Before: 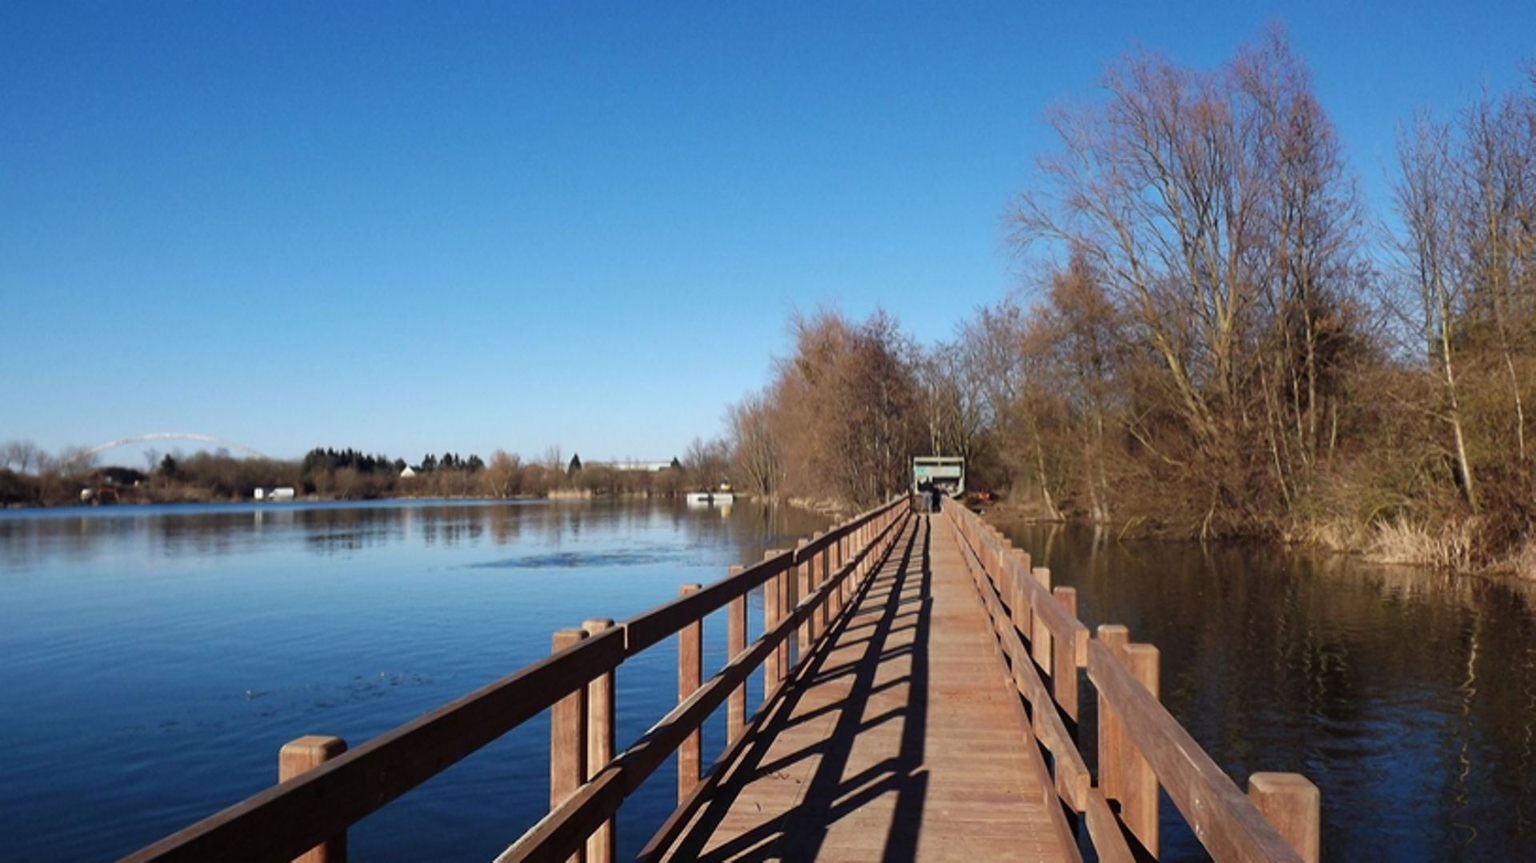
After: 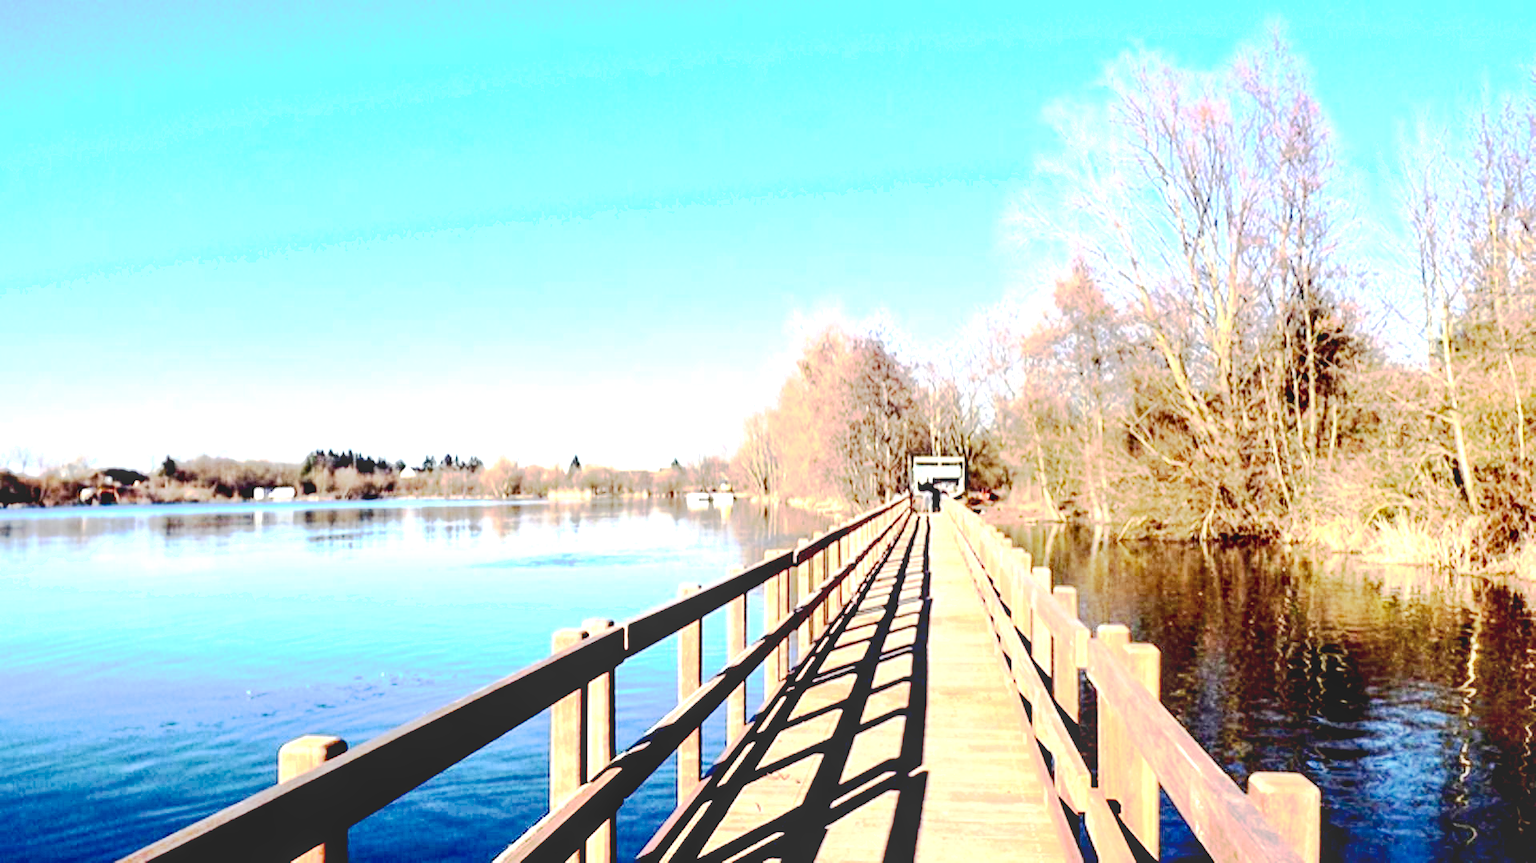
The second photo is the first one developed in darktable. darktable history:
local contrast: detail 130%
contrast brightness saturation: contrast 0.27
base curve: curves: ch0 [(0.065, 0.026) (0.236, 0.358) (0.53, 0.546) (0.777, 0.841) (0.924, 0.992)], preserve colors none
exposure: exposure 2.193 EV, compensate highlight preservation false
